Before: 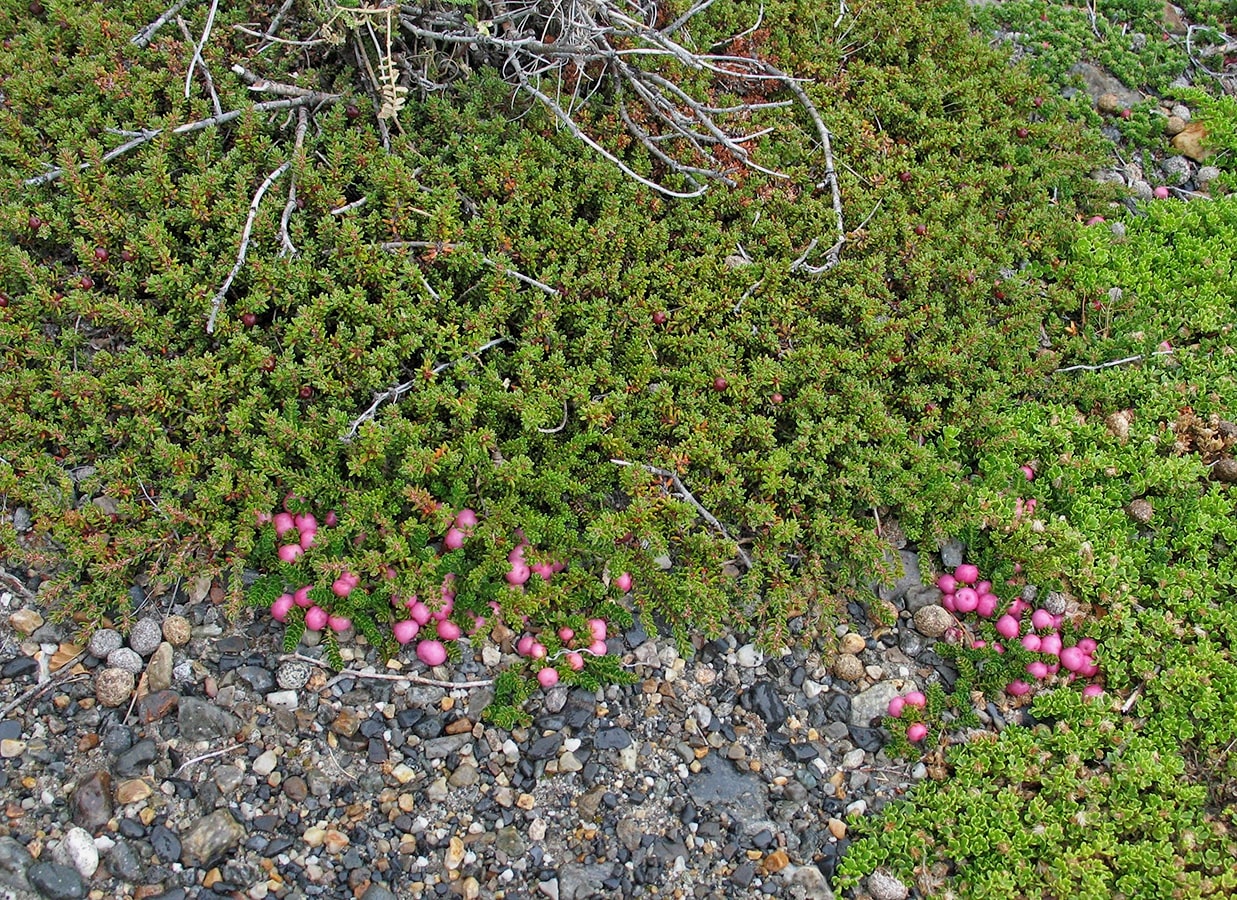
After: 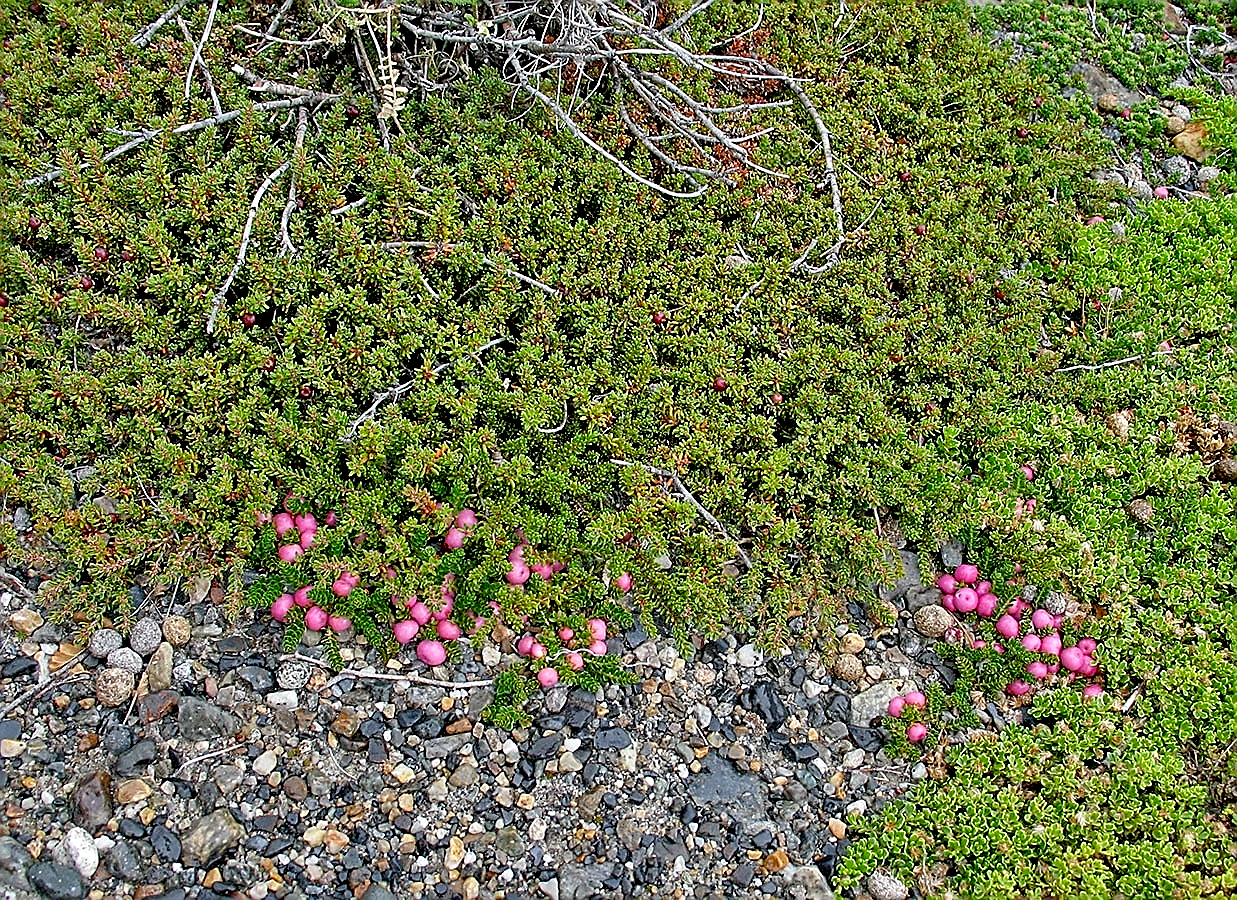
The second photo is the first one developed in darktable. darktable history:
exposure: black level correction 0.024, exposure 0.181 EV, compensate highlight preservation false
sharpen: radius 1.376, amount 1.256, threshold 0.814
